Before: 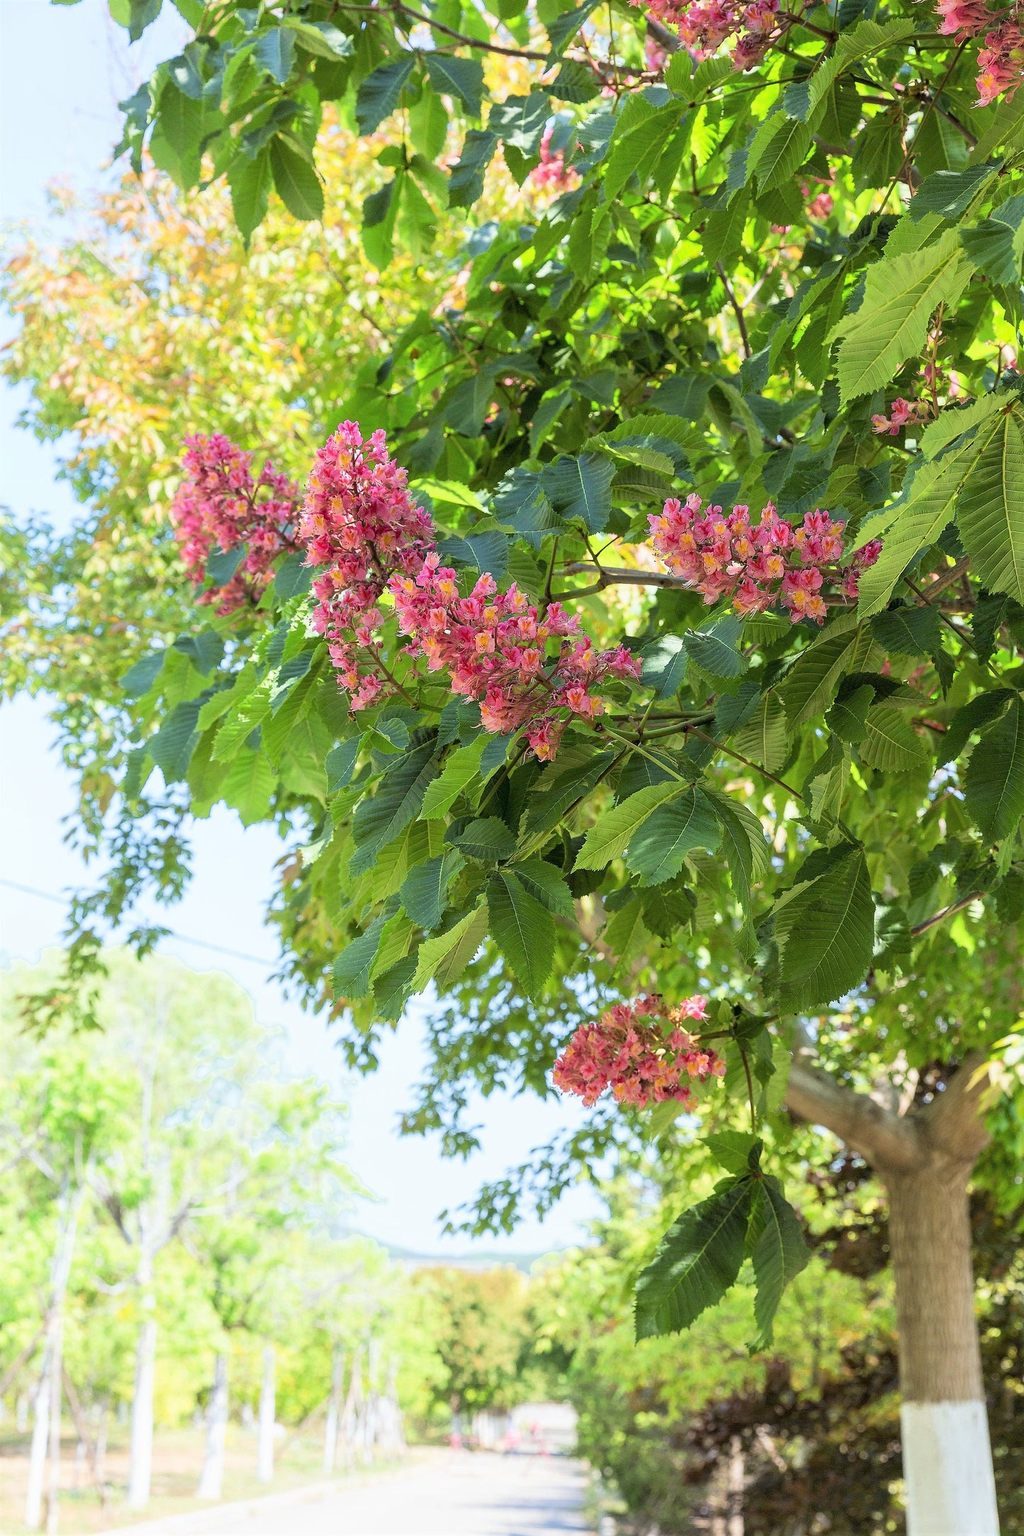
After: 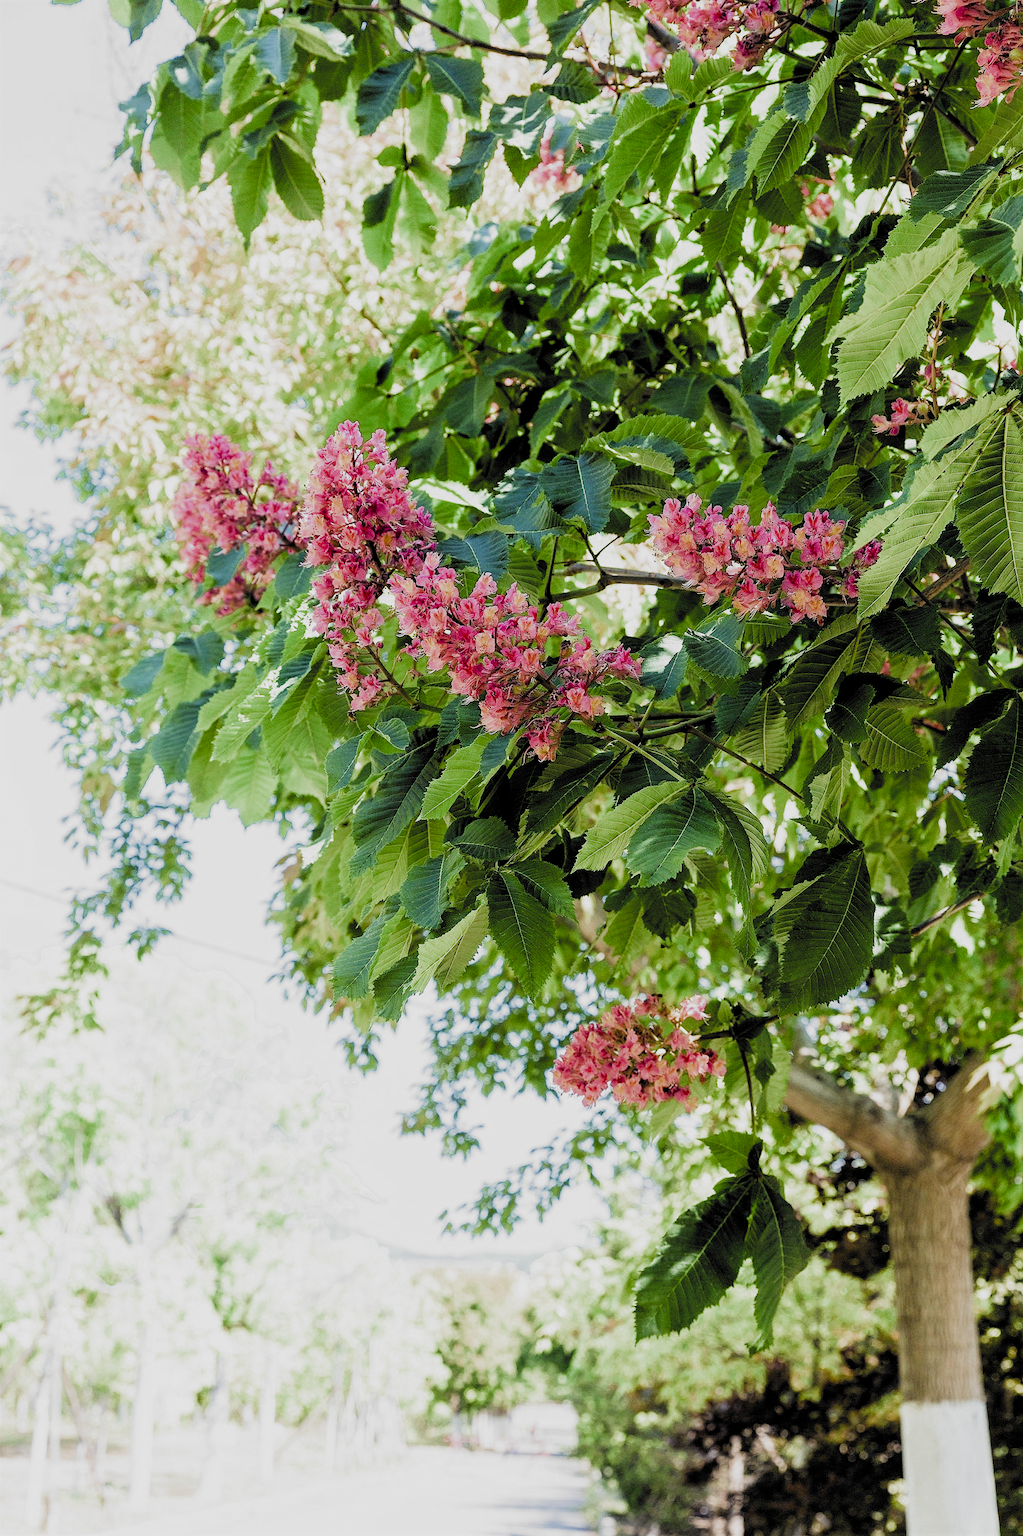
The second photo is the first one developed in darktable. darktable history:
color balance rgb: shadows lift › luminance -21.716%, shadows lift › chroma 6.682%, shadows lift › hue 271.17°, global offset › luminance -0.854%, perceptual saturation grading › global saturation 25.699%, perceptual saturation grading › highlights -50.033%, perceptual saturation grading › shadows 30.252%, global vibrance 20%
filmic rgb: black relative exposure -5.08 EV, white relative exposure 3.97 EV, threshold 5.94 EV, hardness 2.88, contrast 1.298, highlights saturation mix -29.98%, add noise in highlights 0.001, color science v3 (2019), use custom middle-gray values true, contrast in highlights soft, enable highlight reconstruction true
